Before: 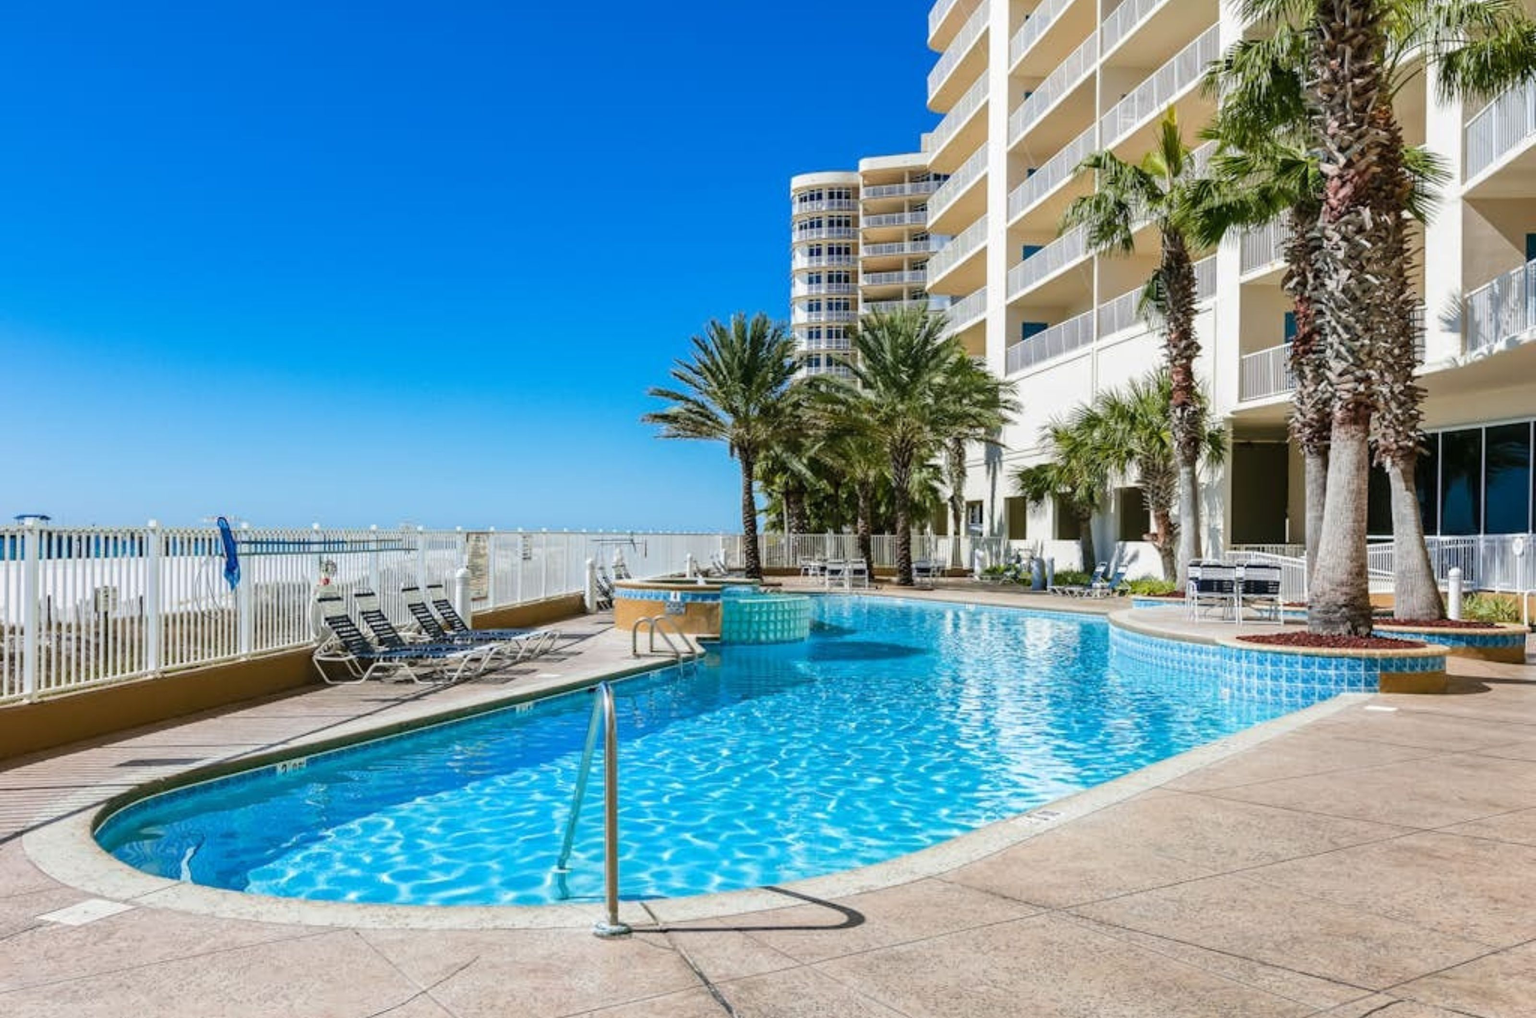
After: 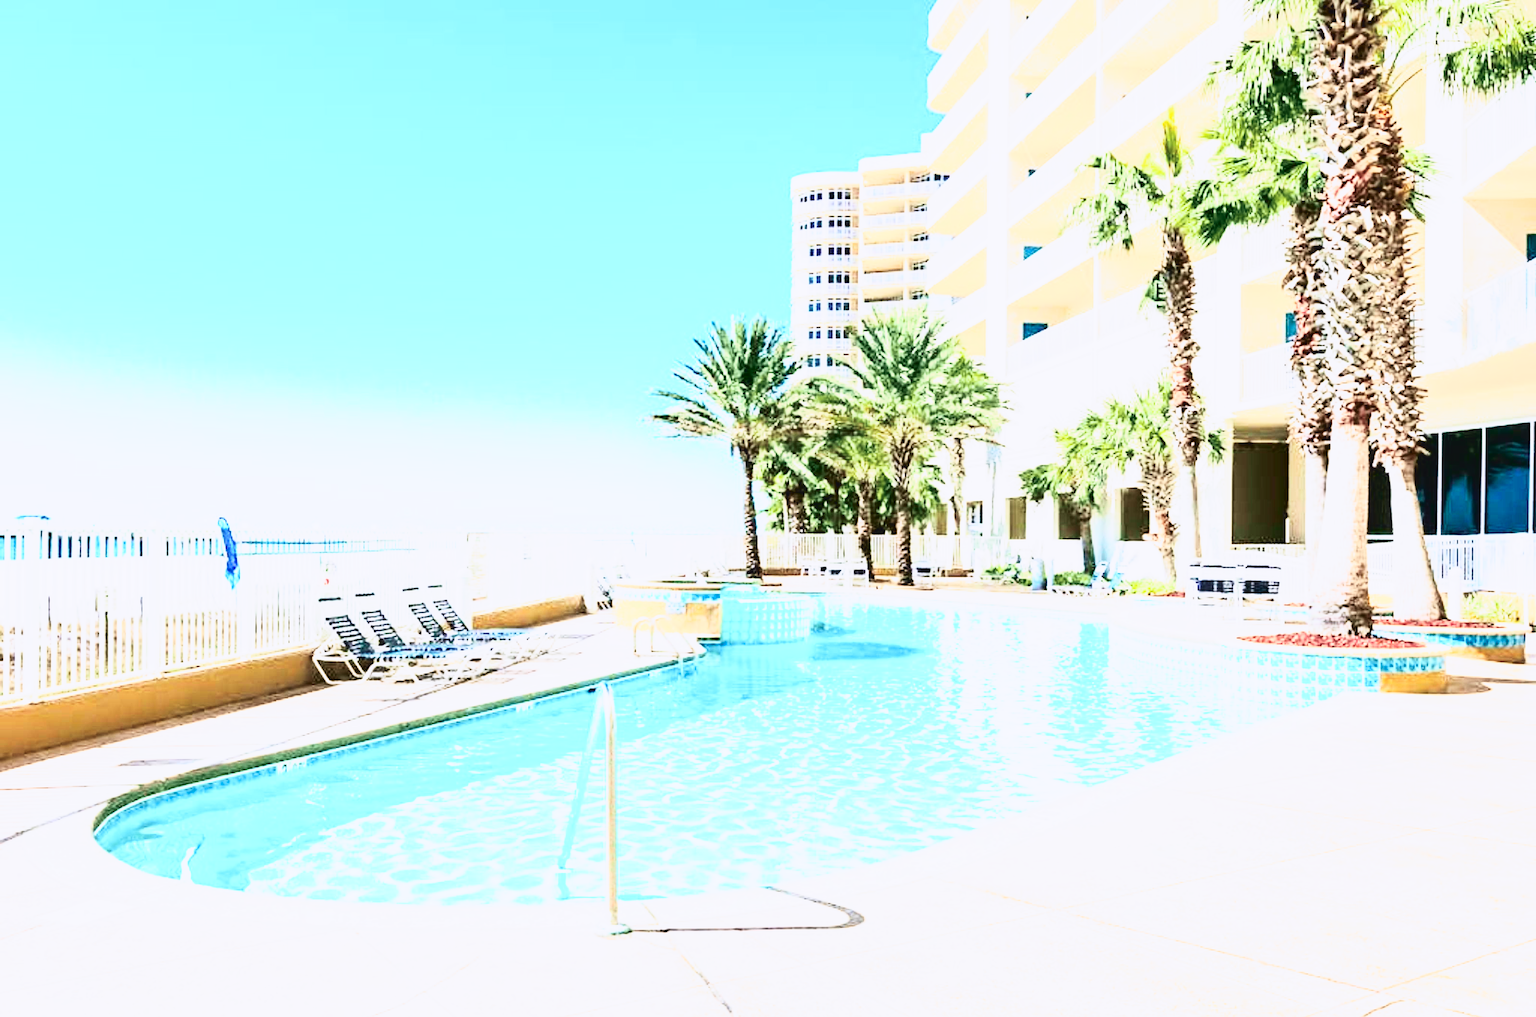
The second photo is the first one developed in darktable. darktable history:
tone curve: curves: ch0 [(0, 0.039) (0.104, 0.094) (0.285, 0.301) (0.673, 0.796) (0.845, 0.932) (0.994, 0.971)]; ch1 [(0, 0) (0.356, 0.385) (0.424, 0.405) (0.498, 0.502) (0.586, 0.57) (0.657, 0.642) (1, 1)]; ch2 [(0, 0) (0.424, 0.438) (0.46, 0.453) (0.515, 0.505) (0.557, 0.57) (0.612, 0.583) (0.722, 0.67) (1, 1)], color space Lab, independent channels, preserve colors none
exposure: black level correction 0, exposure 1.001 EV, compensate highlight preservation false
base curve: curves: ch0 [(0, 0) (0.007, 0.004) (0.027, 0.03) (0.046, 0.07) (0.207, 0.54) (0.442, 0.872) (0.673, 0.972) (1, 1)], preserve colors none
